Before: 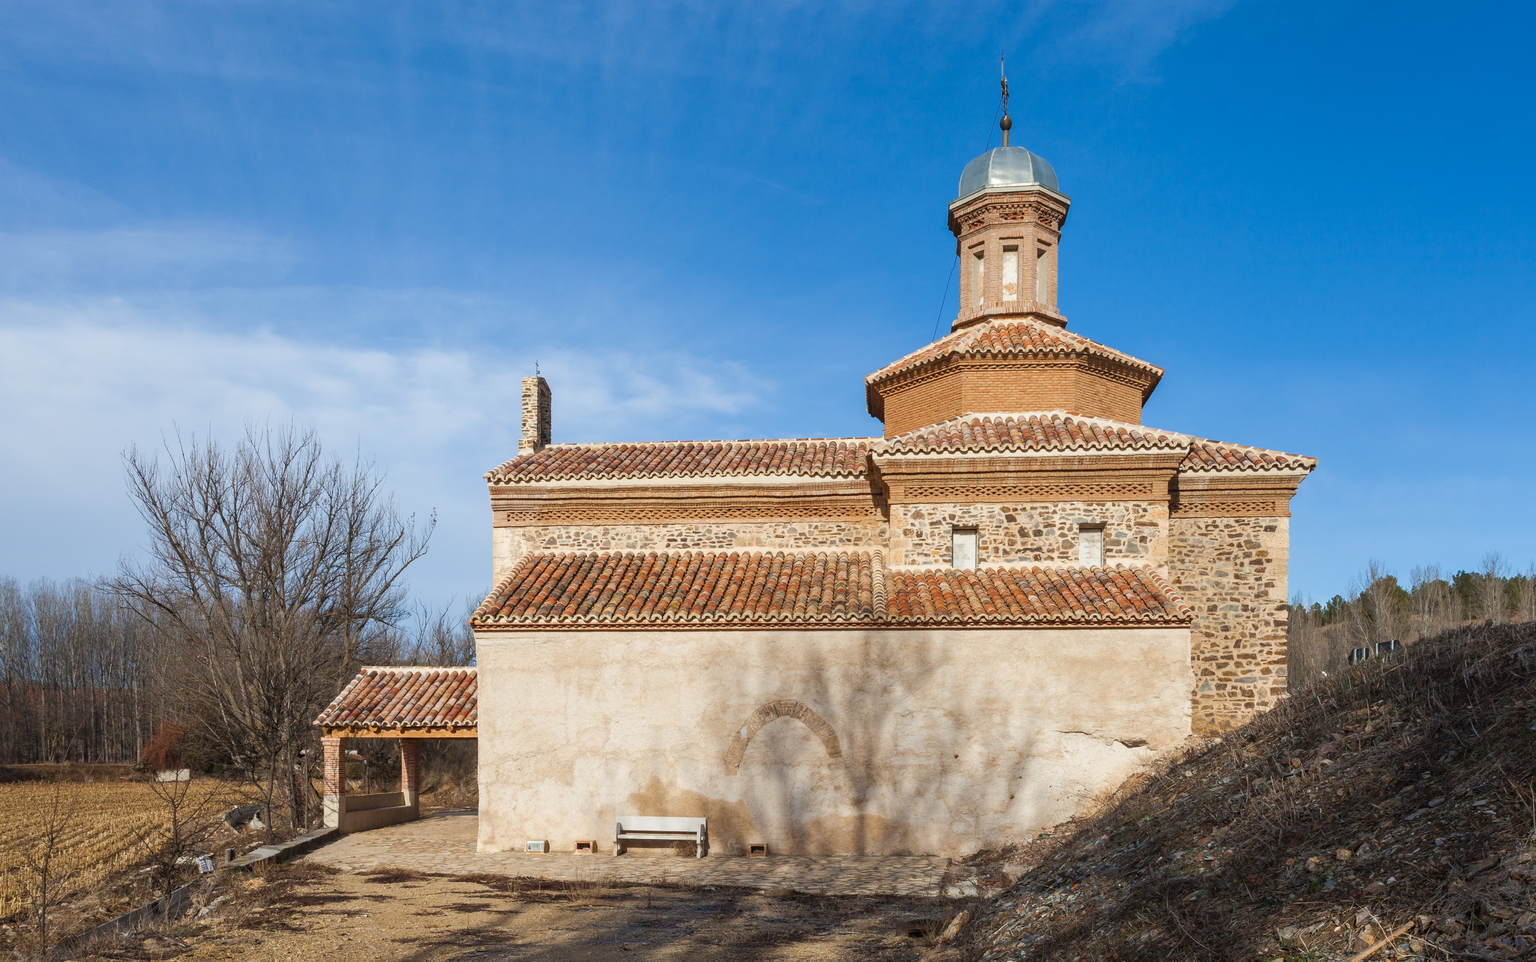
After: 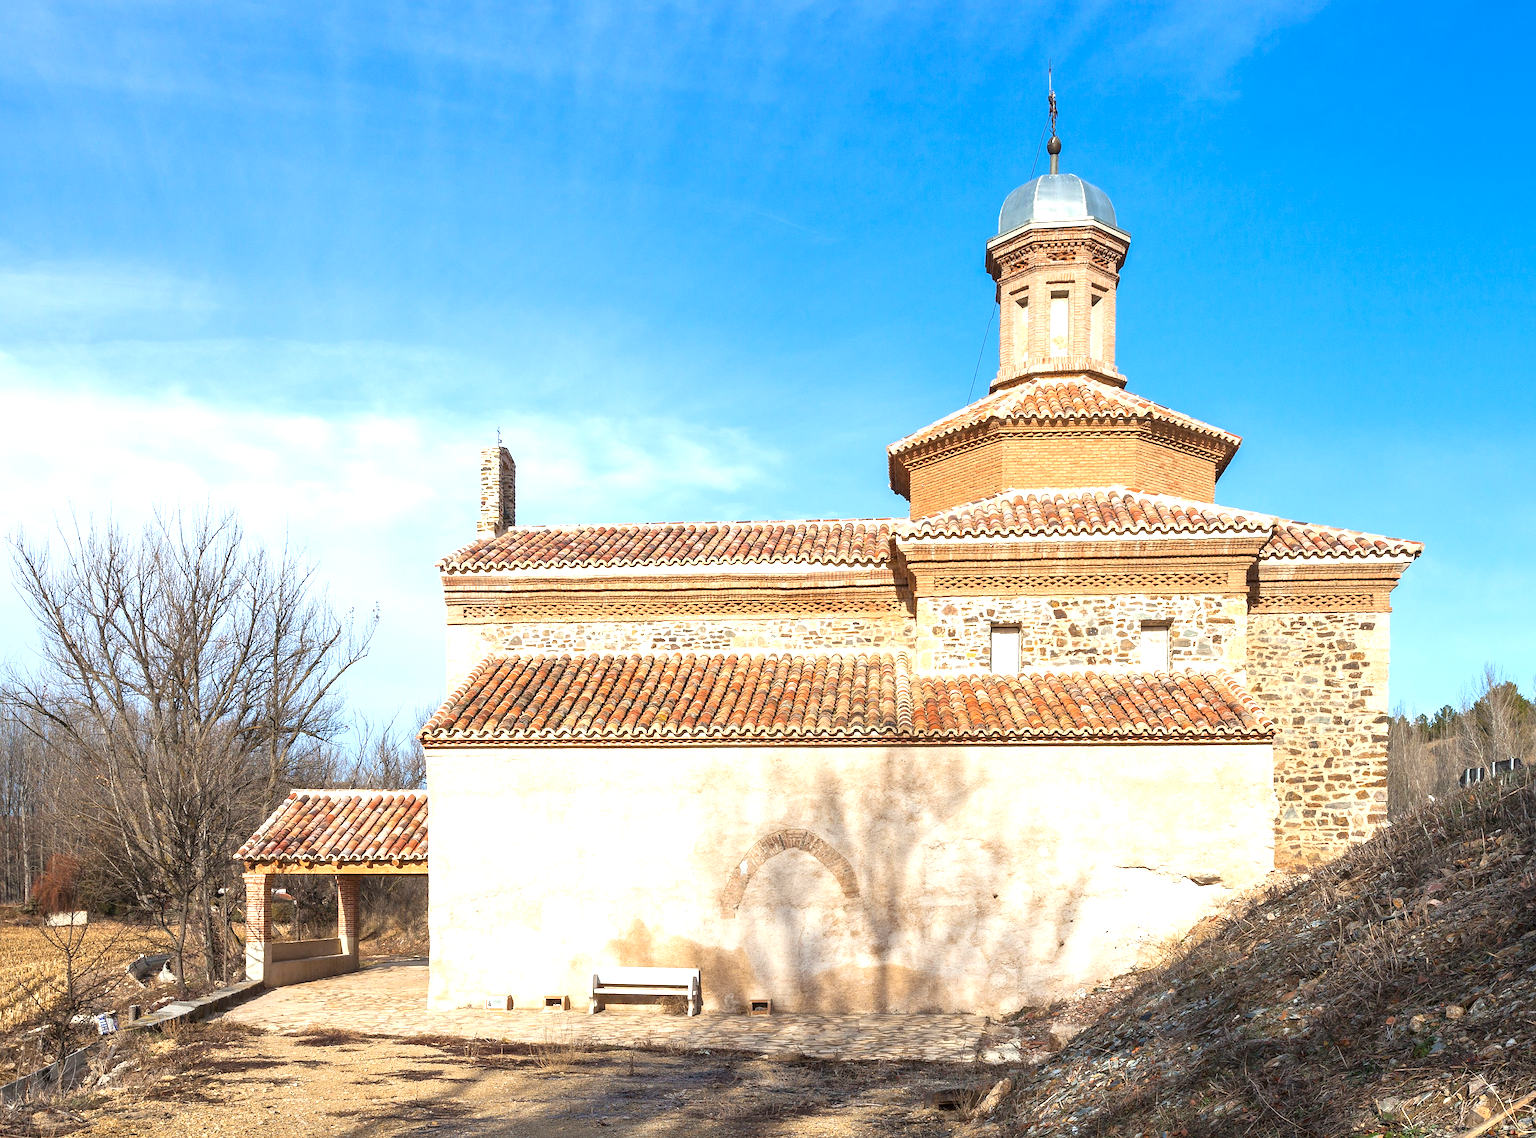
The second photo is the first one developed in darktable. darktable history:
sharpen: radius 1.272, amount 0.305, threshold 0
exposure: black level correction 0.001, exposure 1.05 EV, compensate exposure bias true, compensate highlight preservation false
crop: left 7.598%, right 7.873%
